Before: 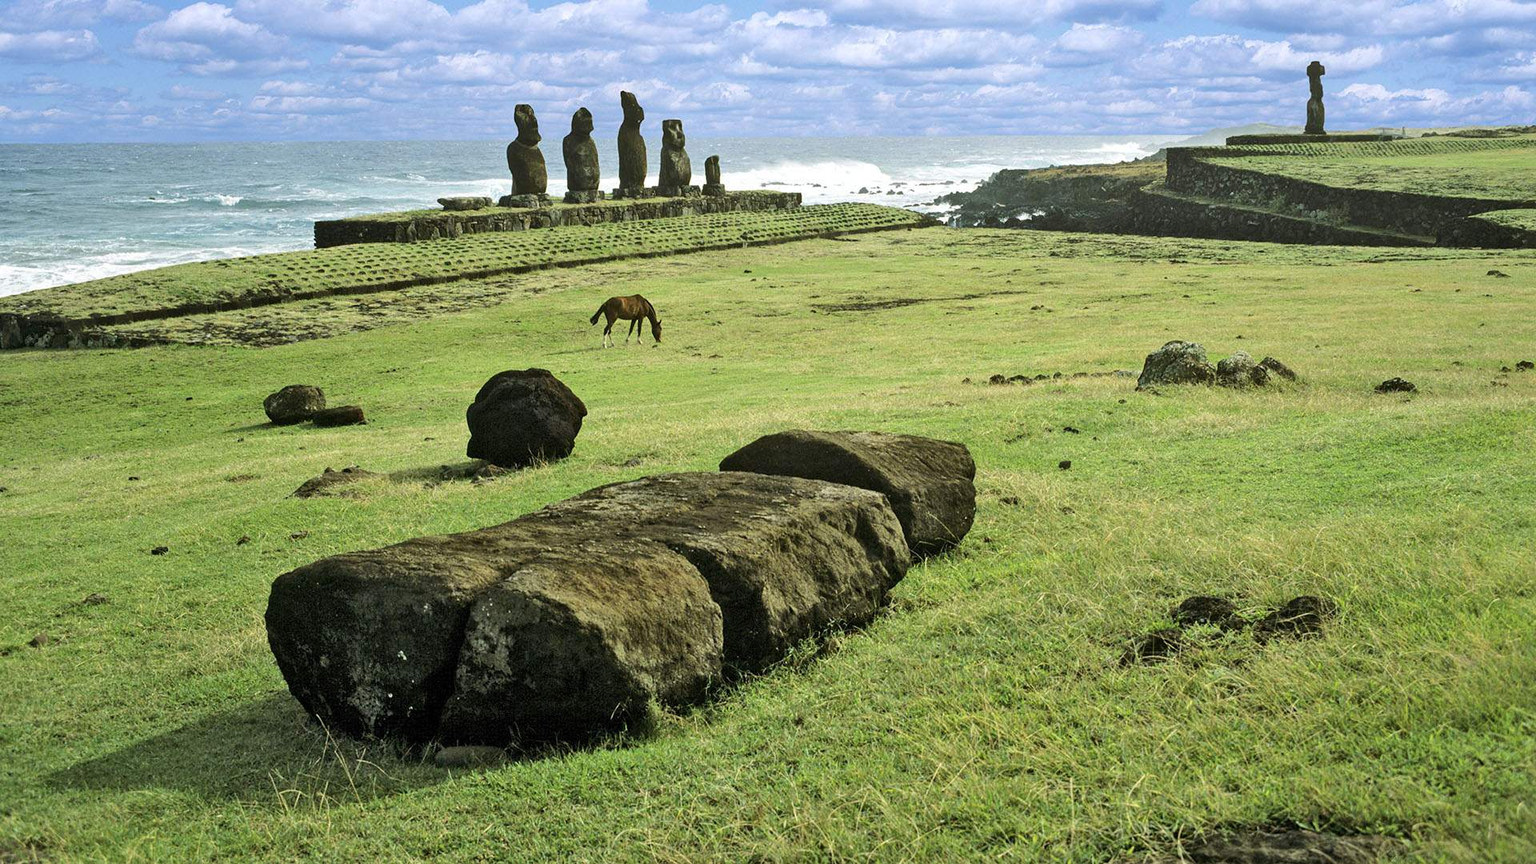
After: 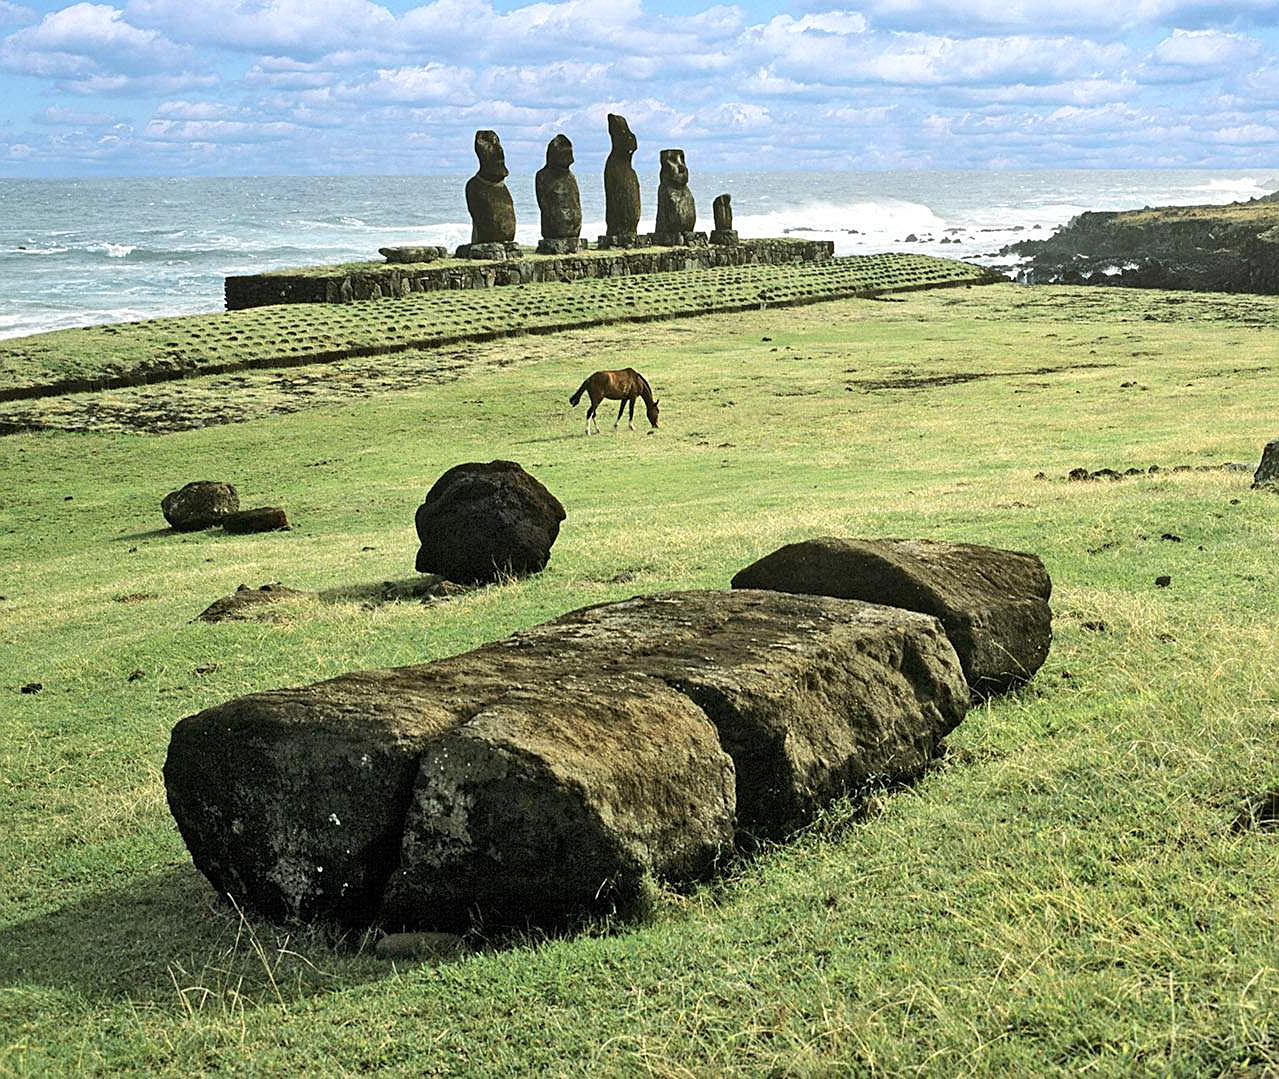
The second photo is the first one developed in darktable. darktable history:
color zones: curves: ch0 [(0.018, 0.548) (0.197, 0.654) (0.425, 0.447) (0.605, 0.658) (0.732, 0.579)]; ch1 [(0.105, 0.531) (0.224, 0.531) (0.386, 0.39) (0.618, 0.456) (0.732, 0.456) (0.956, 0.421)]; ch2 [(0.039, 0.583) (0.215, 0.465) (0.399, 0.544) (0.465, 0.548) (0.614, 0.447) (0.724, 0.43) (0.882, 0.623) (0.956, 0.632)]
crop and rotate: left 8.786%, right 24.548%
sharpen: on, module defaults
